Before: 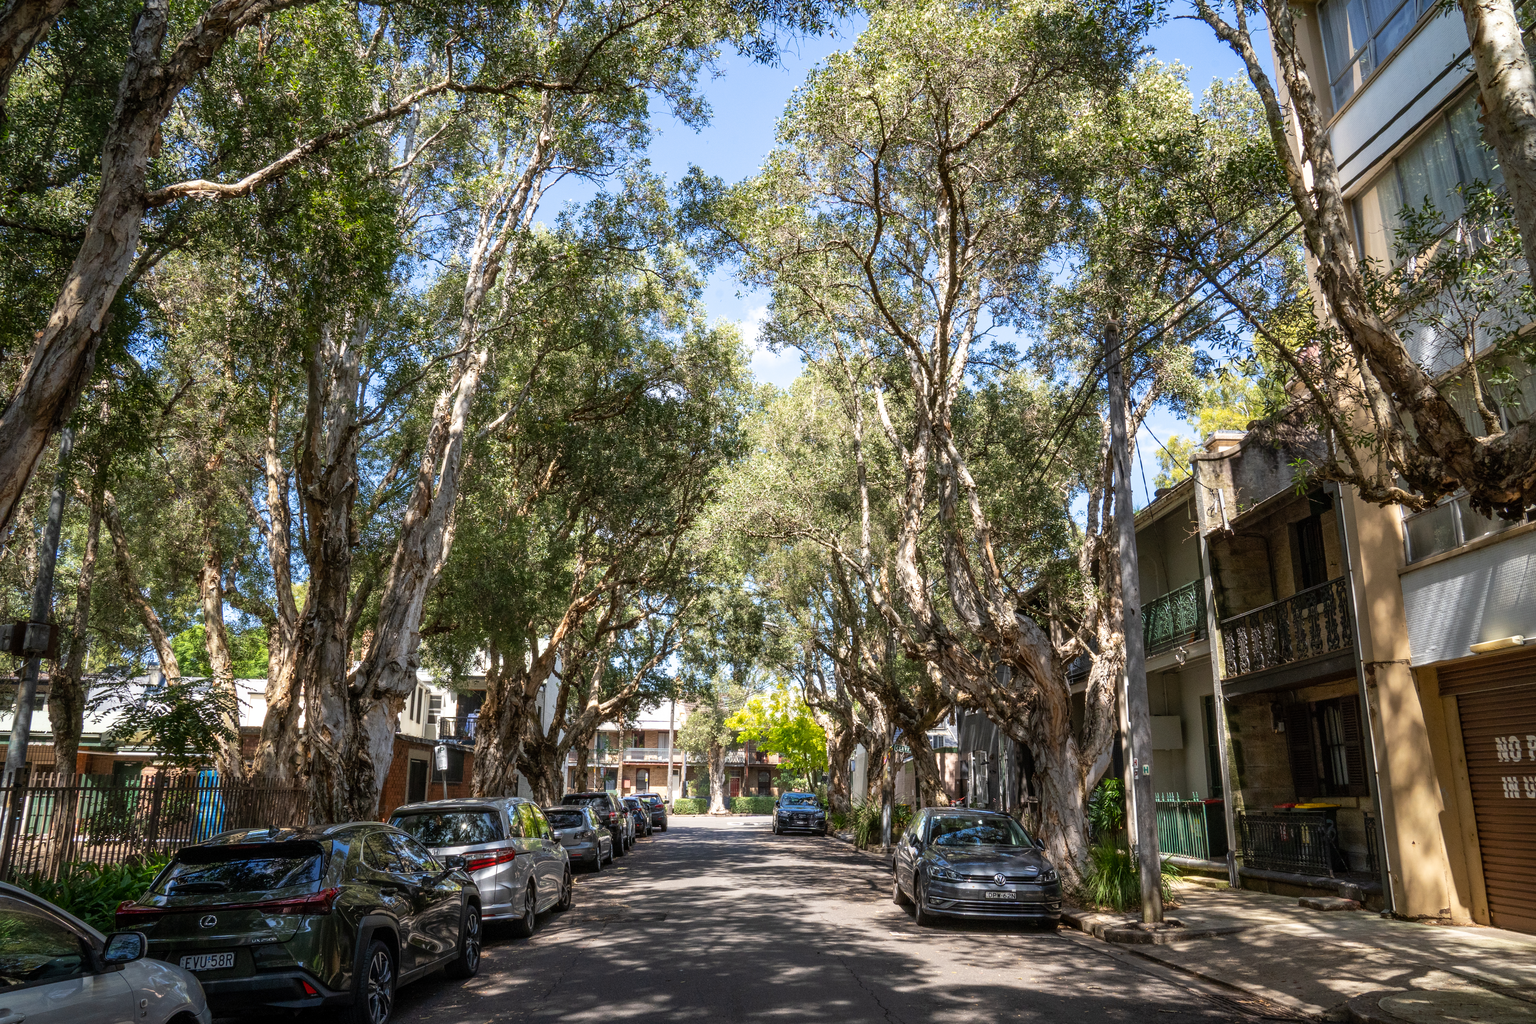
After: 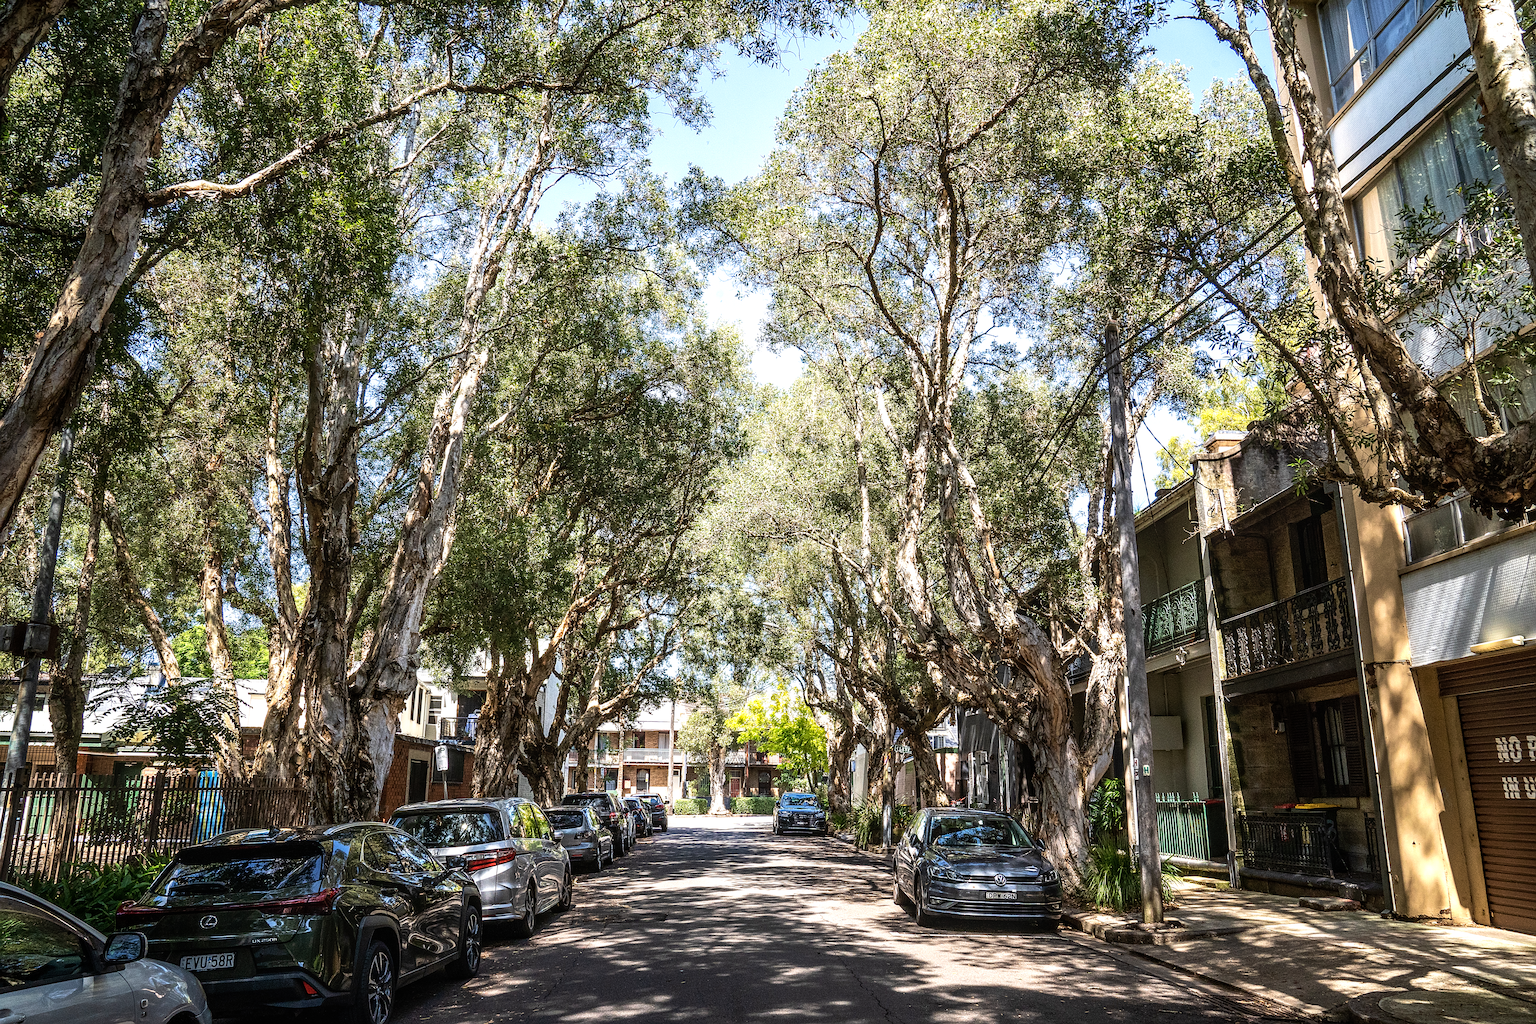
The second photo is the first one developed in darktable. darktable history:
velvia: on, module defaults
tone equalizer: -8 EV -0.75 EV, -7 EV -0.7 EV, -6 EV -0.6 EV, -5 EV -0.4 EV, -3 EV 0.4 EV, -2 EV 0.6 EV, -1 EV 0.7 EV, +0 EV 0.75 EV, edges refinement/feathering 500, mask exposure compensation -1.57 EV, preserve details no
sharpen: radius 2.584, amount 0.688
local contrast: on, module defaults
